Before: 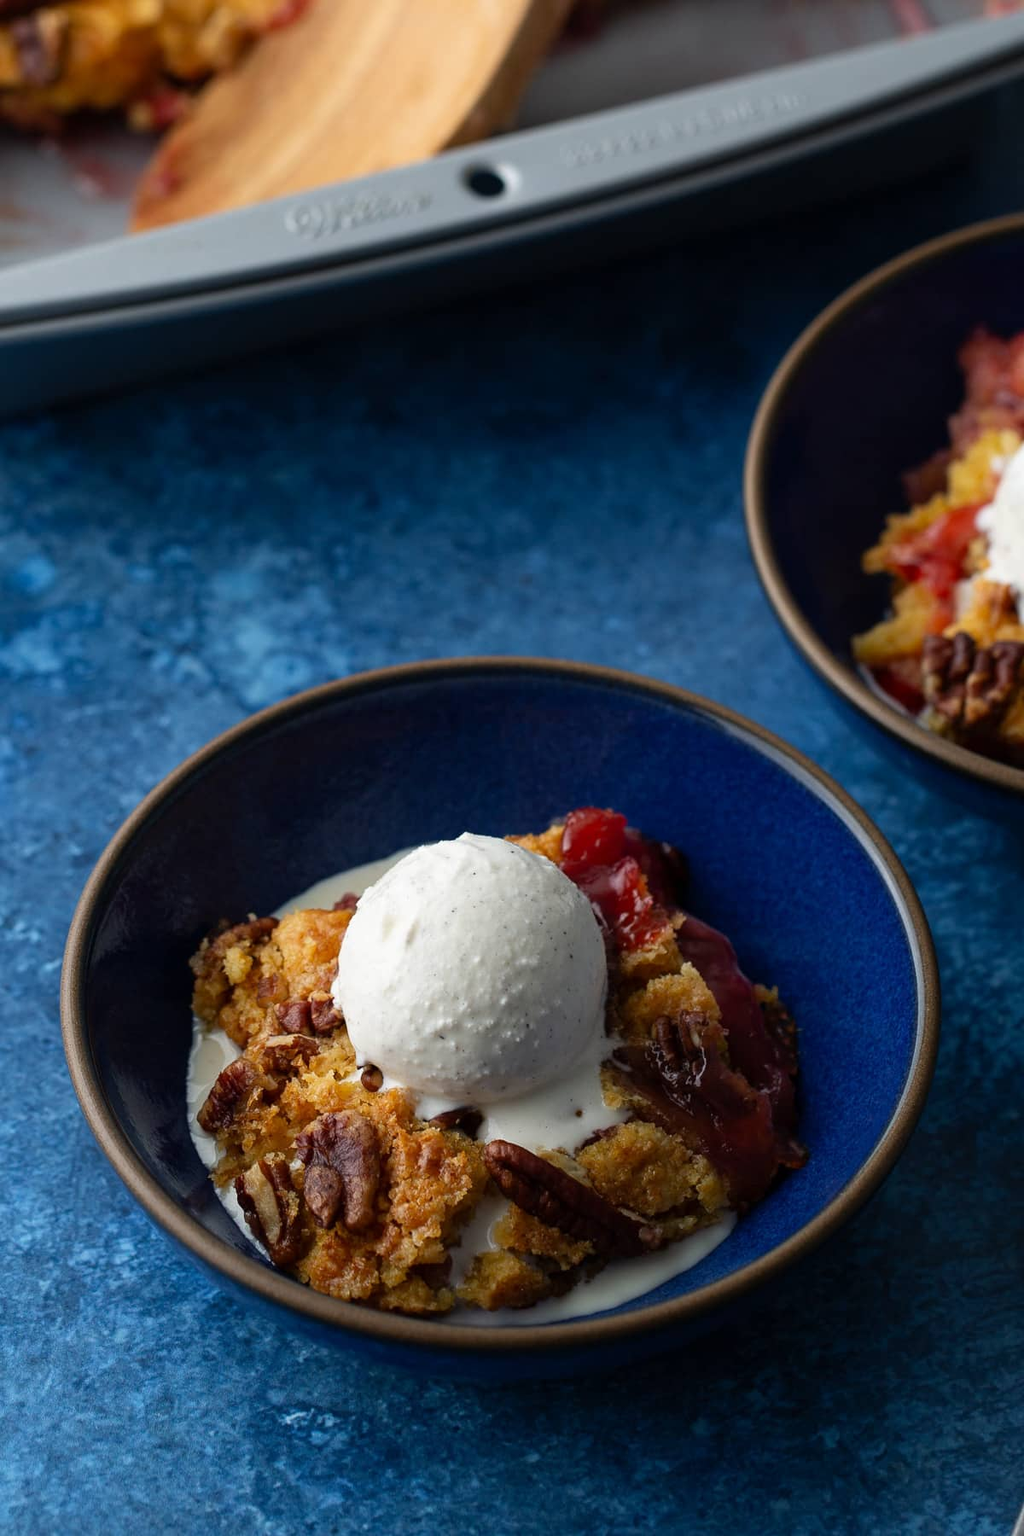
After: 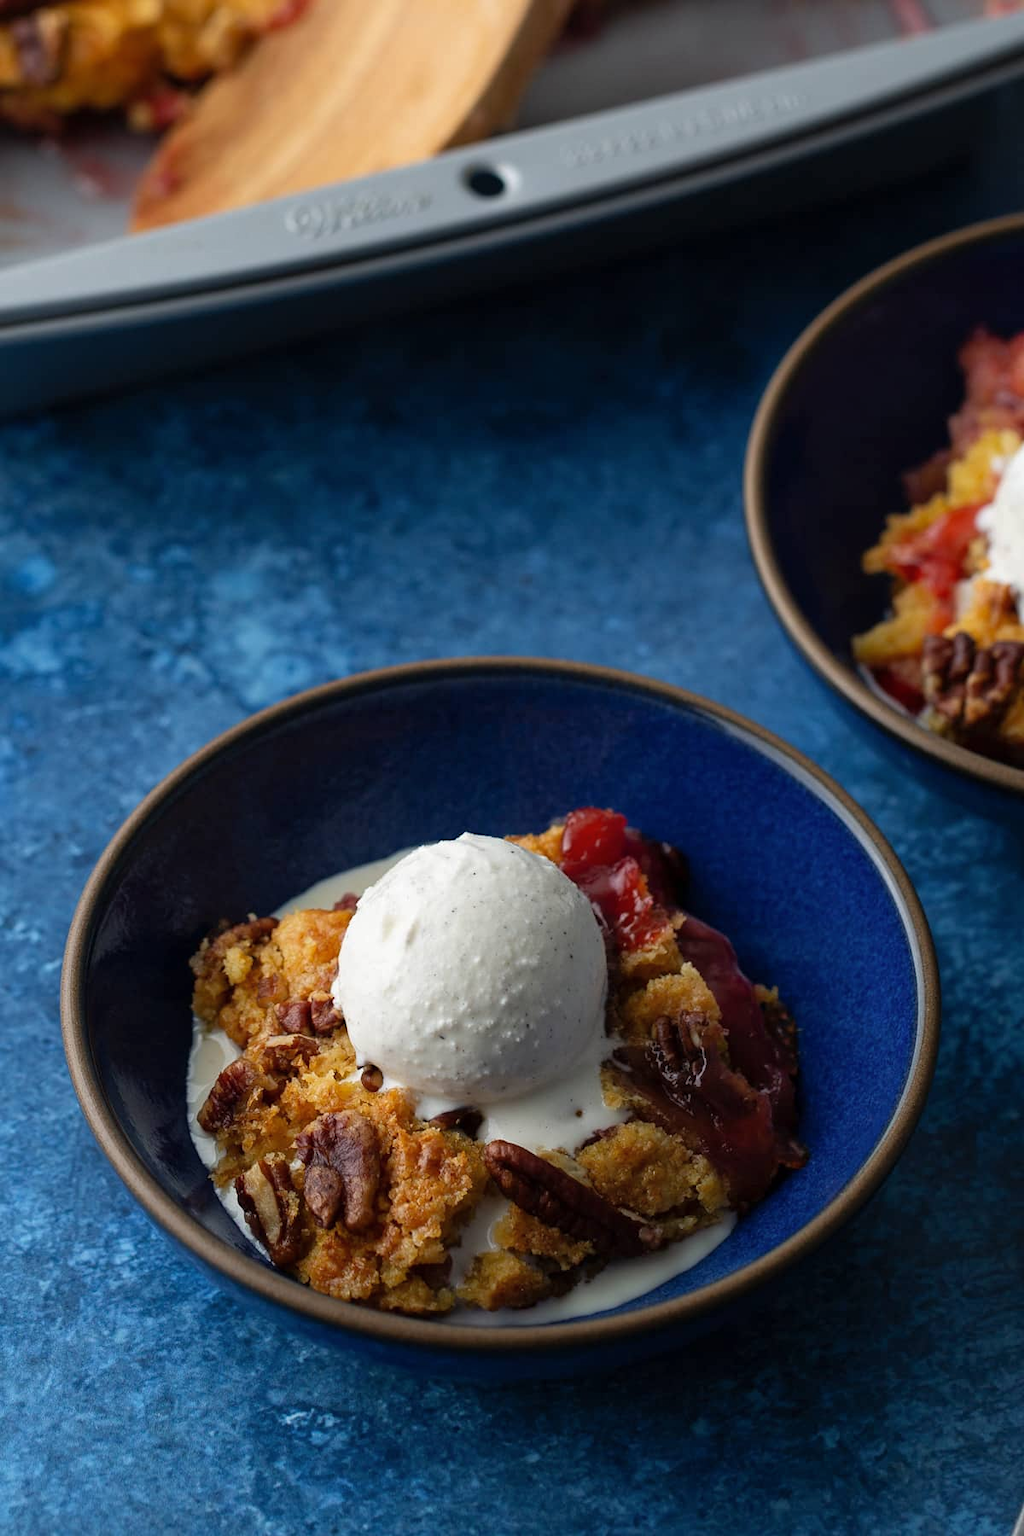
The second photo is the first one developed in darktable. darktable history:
shadows and highlights: shadows 25.33, highlights -25.11
